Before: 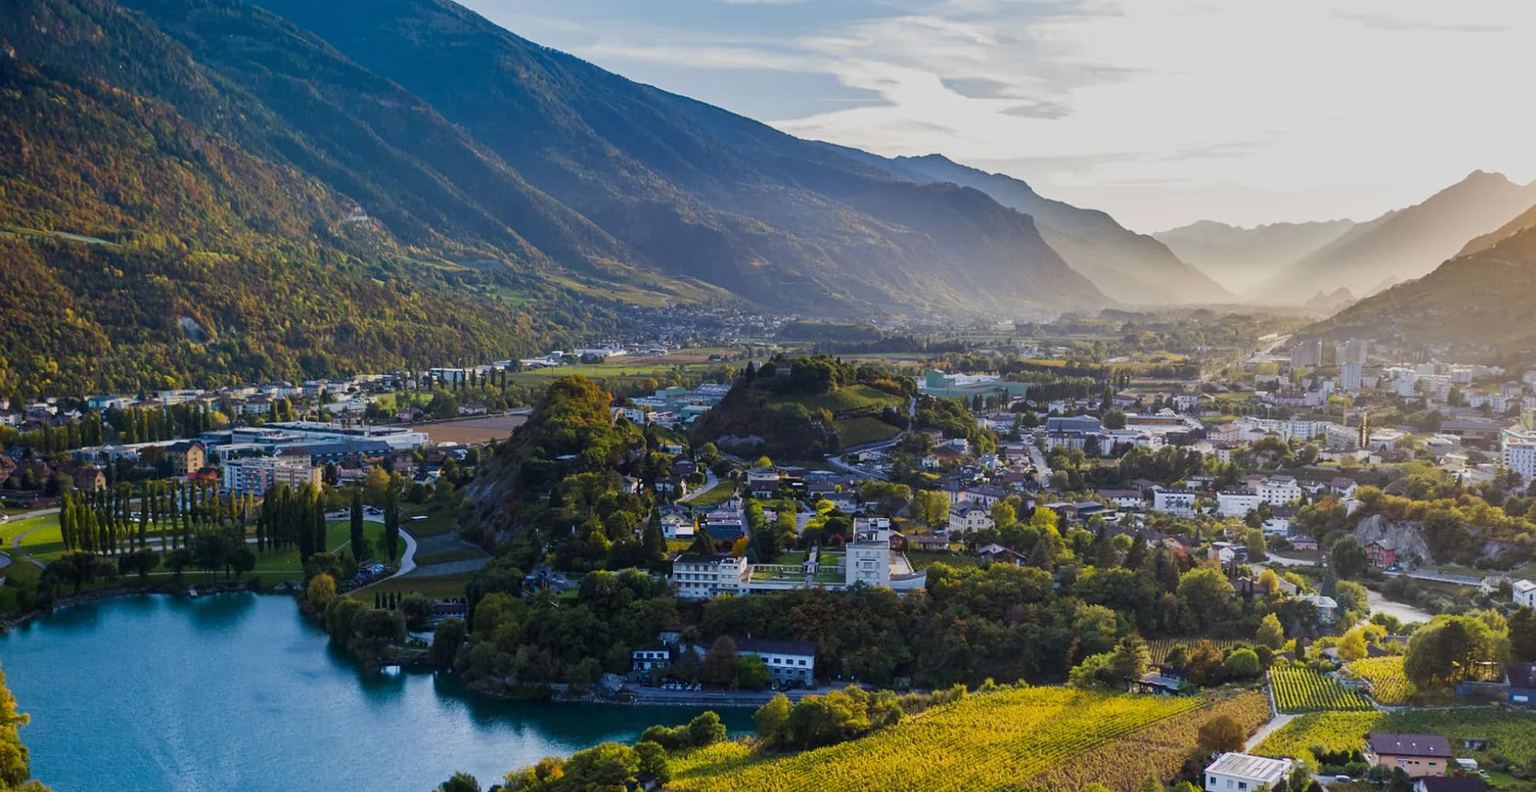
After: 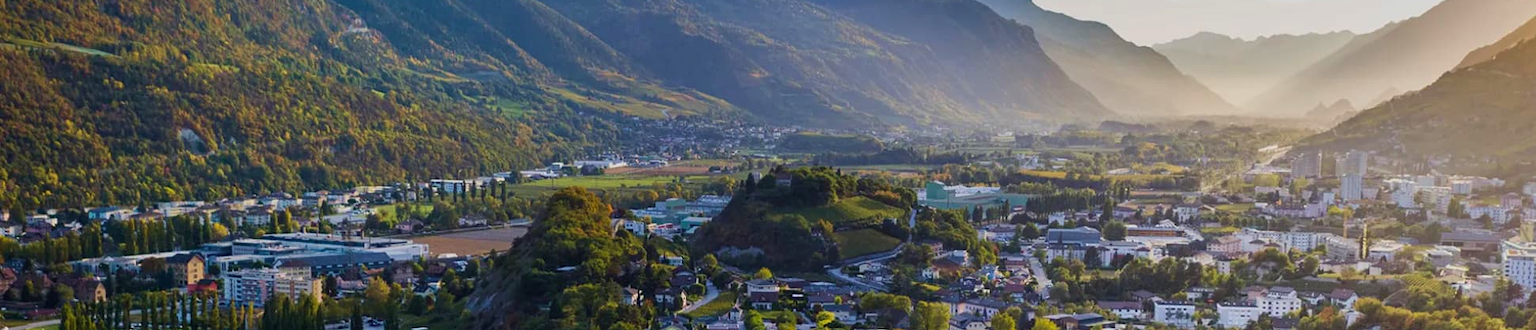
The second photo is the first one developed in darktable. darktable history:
velvia: on, module defaults
crop and rotate: top 23.84%, bottom 34.294%
rotate and perspective: automatic cropping off
